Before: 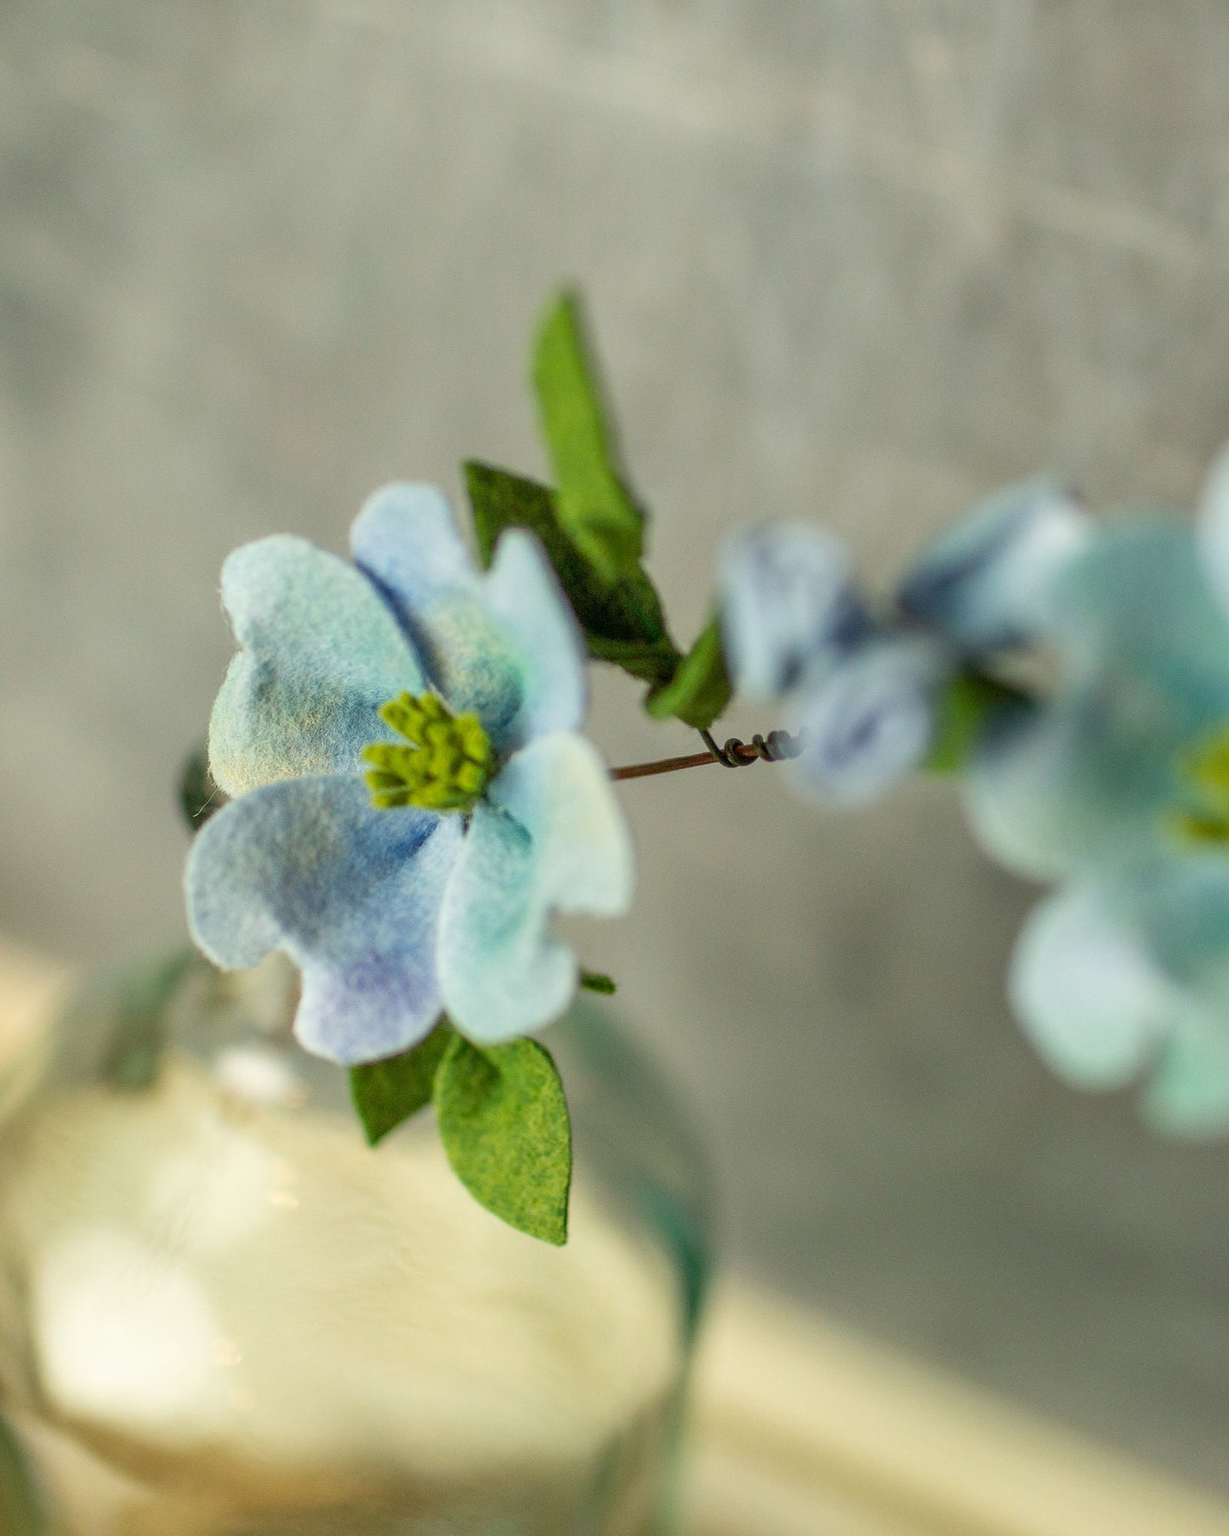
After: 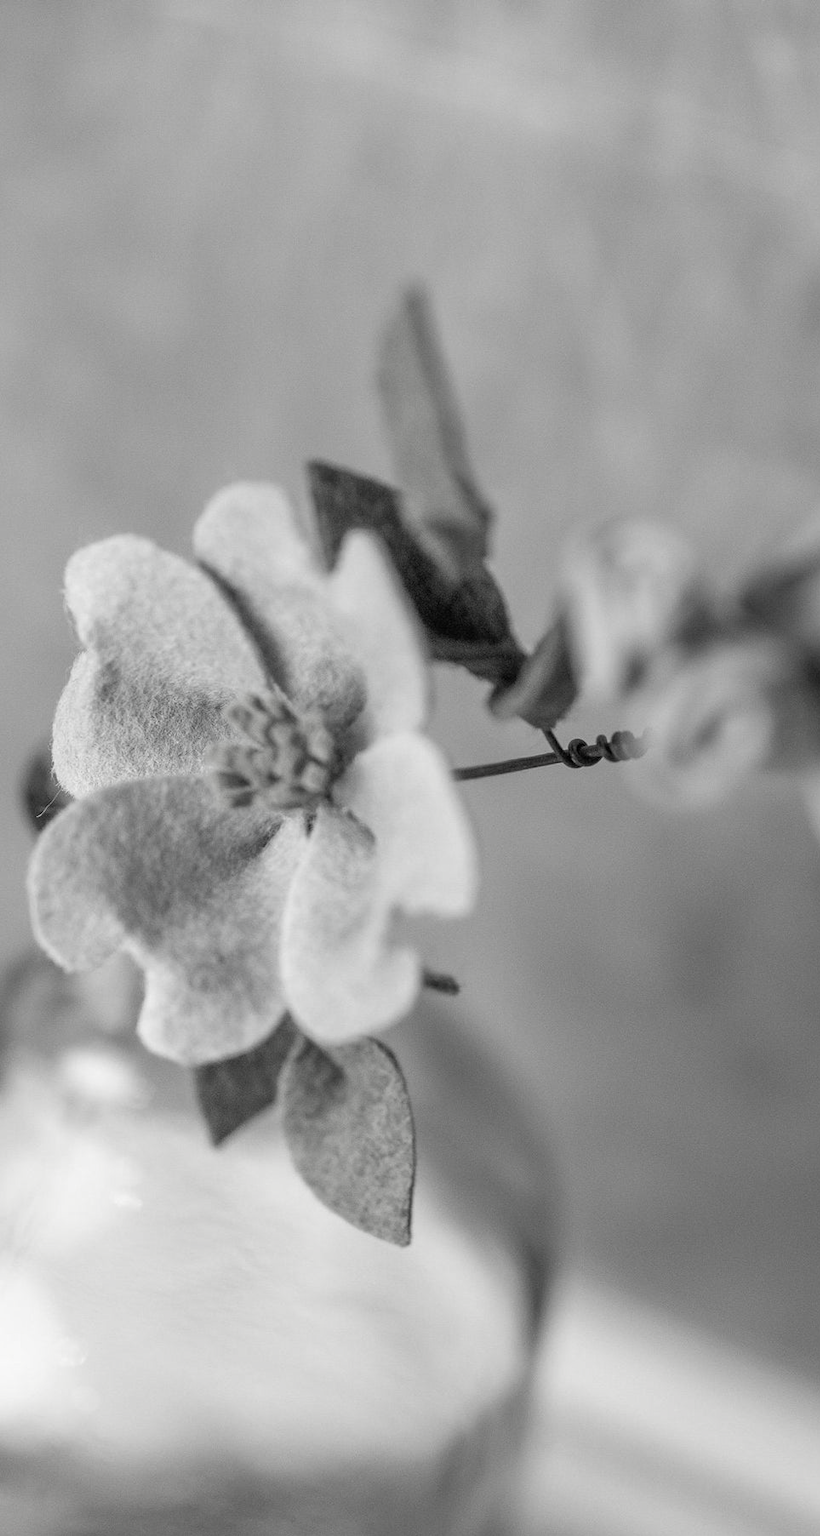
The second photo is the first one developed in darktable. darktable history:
contrast brightness saturation: saturation -0.985
crop and rotate: left 12.794%, right 20.453%
